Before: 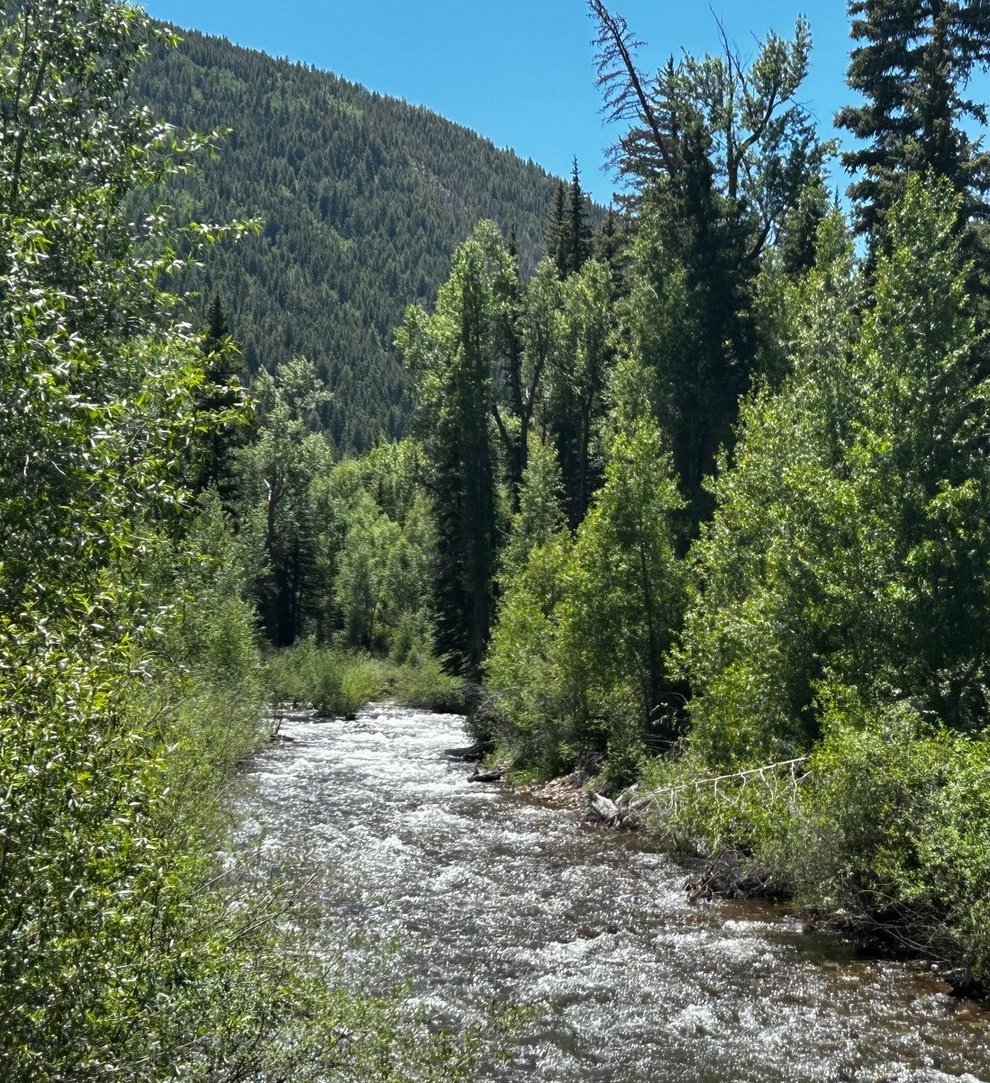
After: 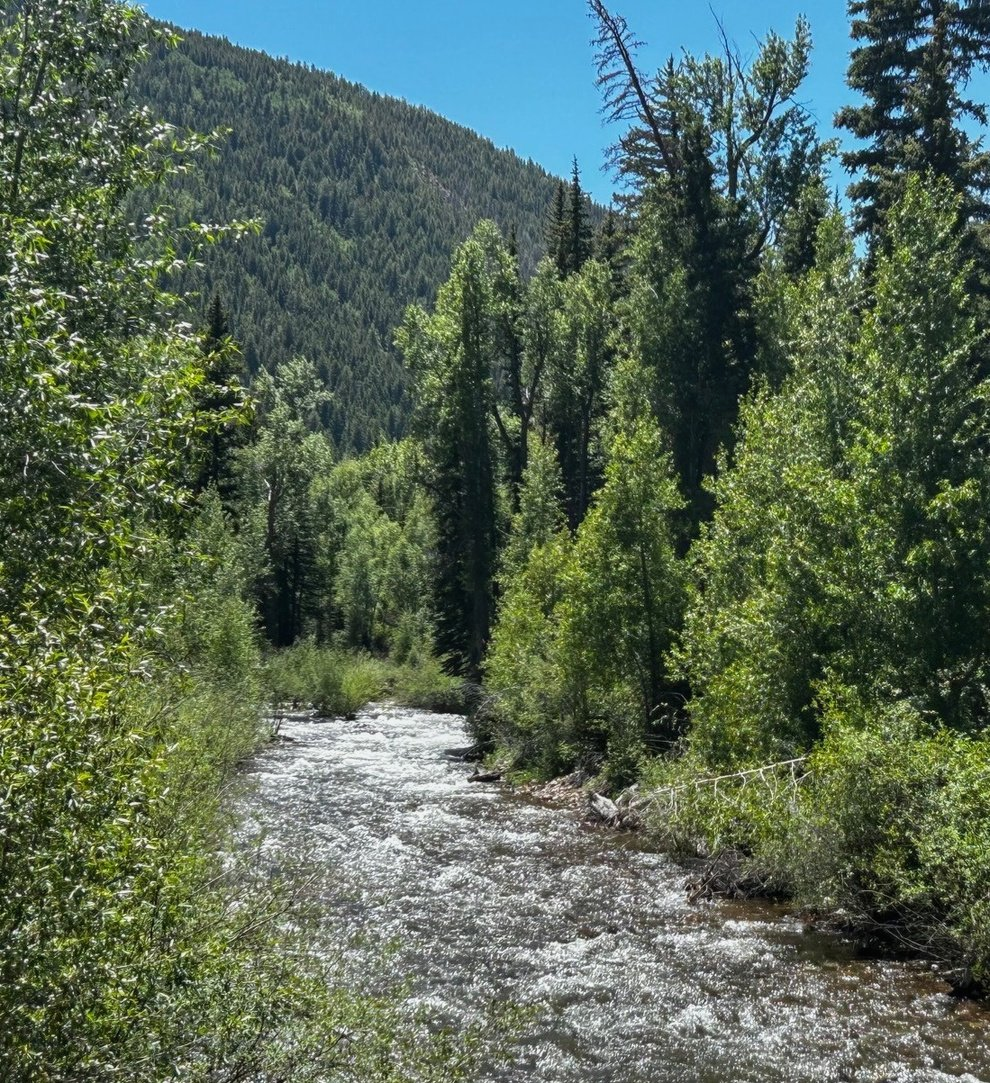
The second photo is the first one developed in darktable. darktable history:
color calibration: illuminant same as pipeline (D50), adaptation none (bypass), x 0.333, y 0.333, temperature 5006.99 K
exposure: exposure -0.06 EV, compensate exposure bias true, compensate highlight preservation false
color correction: highlights a* -0.207, highlights b* -0.128
local contrast: detail 110%
